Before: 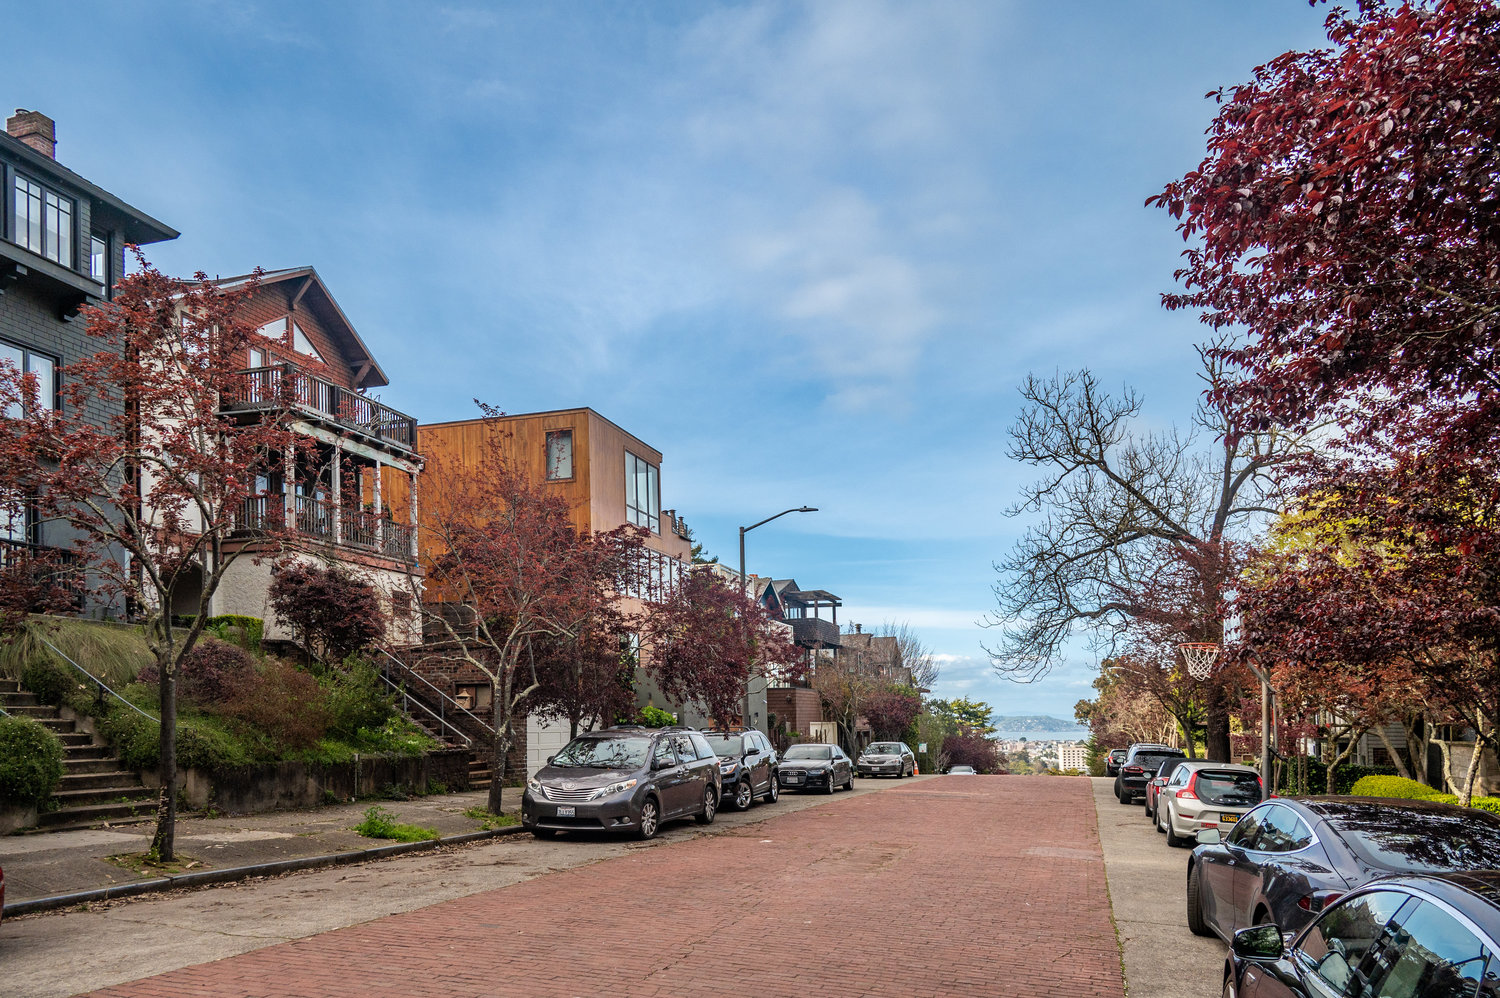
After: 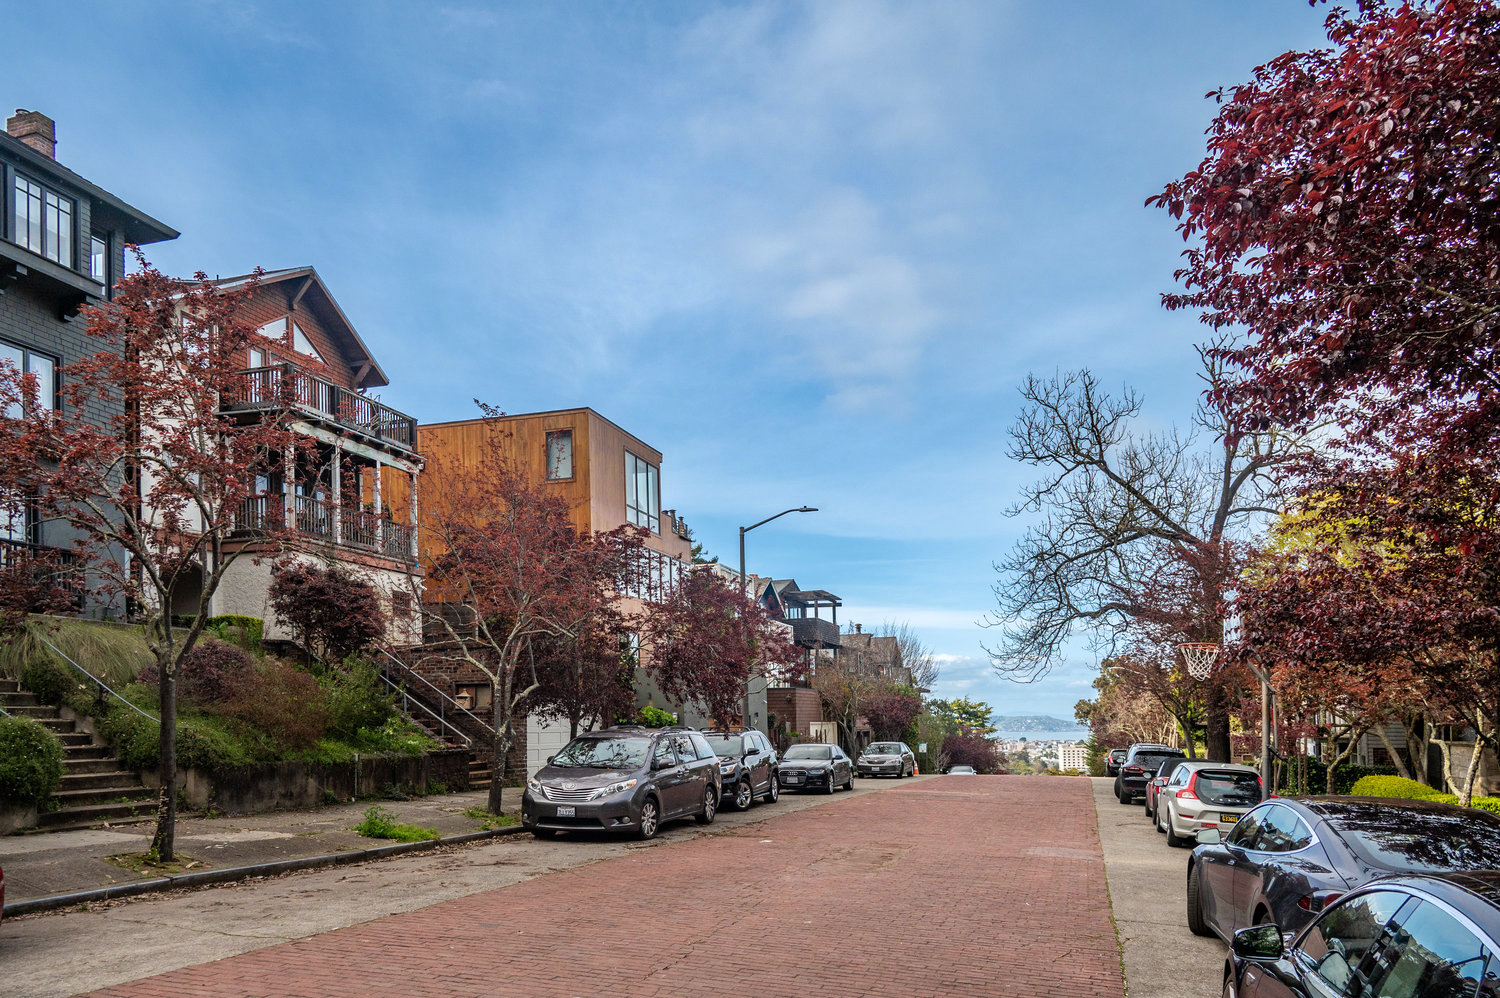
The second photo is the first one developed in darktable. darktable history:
tone equalizer: on, module defaults
white balance: red 0.982, blue 1.018
